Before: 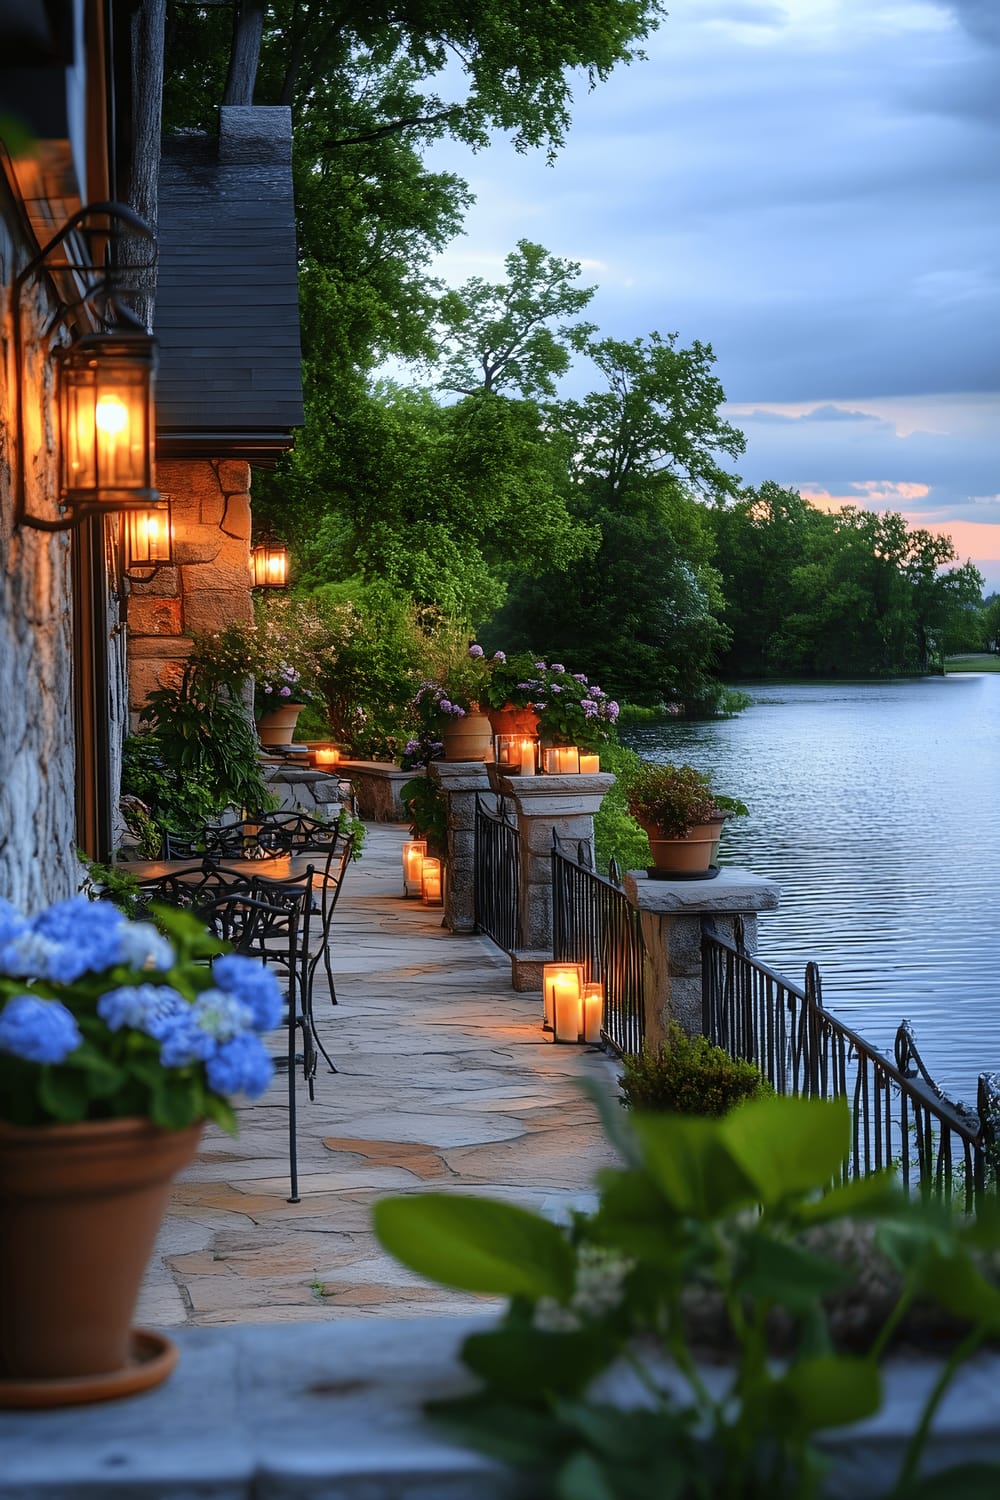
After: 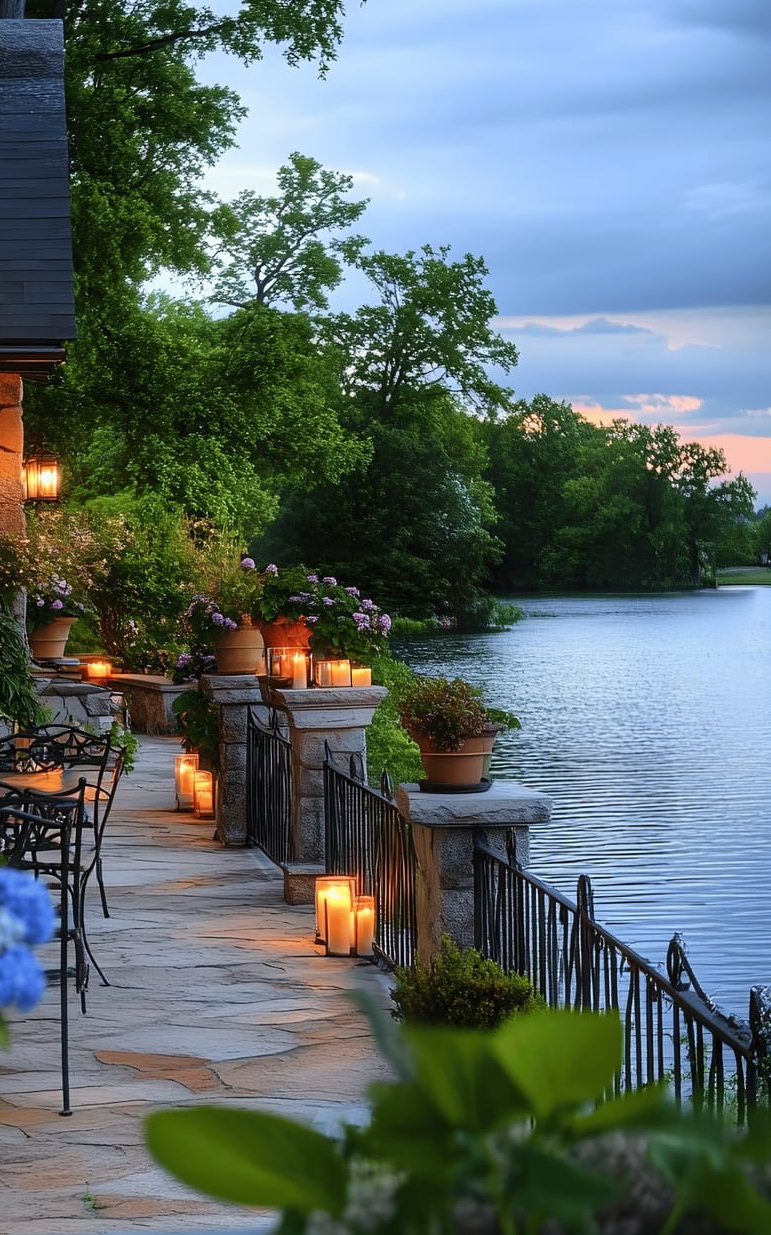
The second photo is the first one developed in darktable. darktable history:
crop: left 22.893%, top 5.836%, bottom 11.789%
